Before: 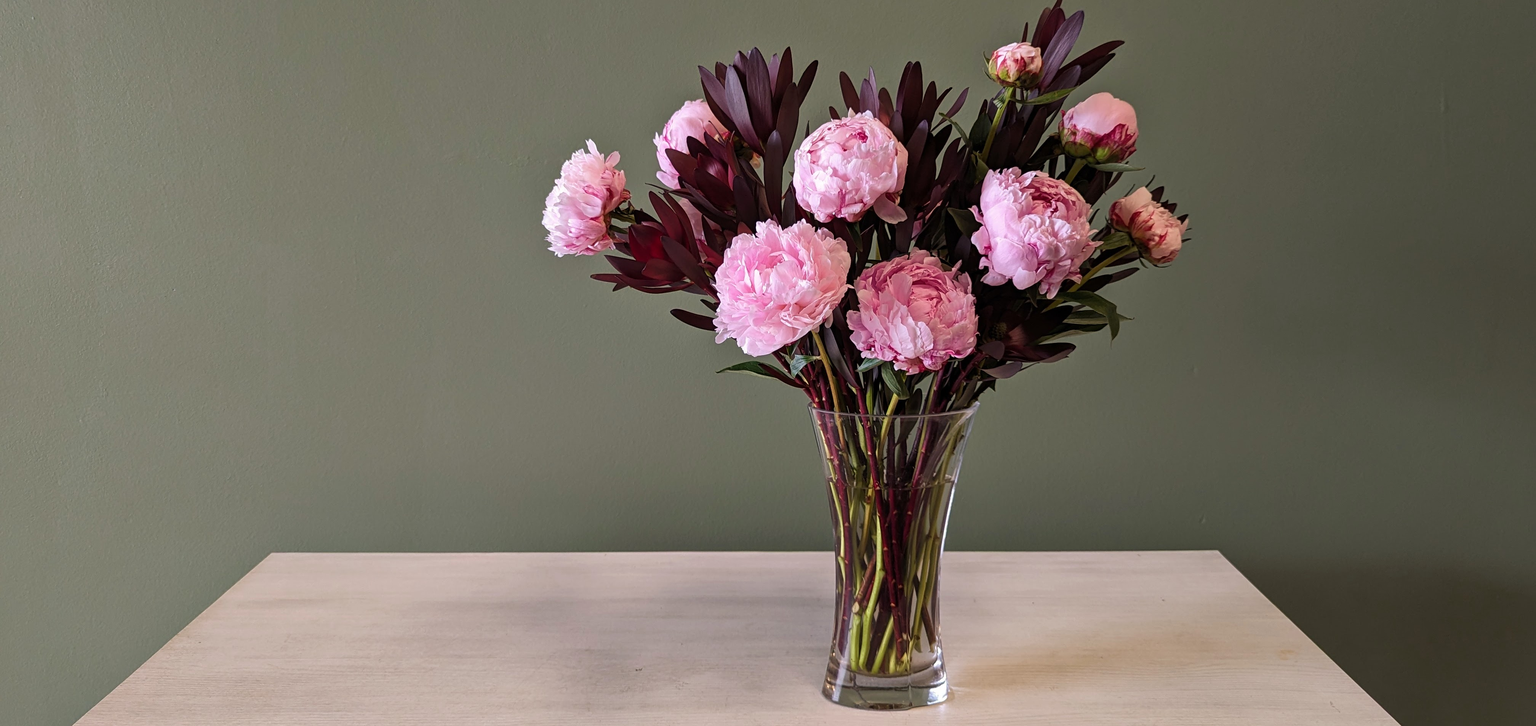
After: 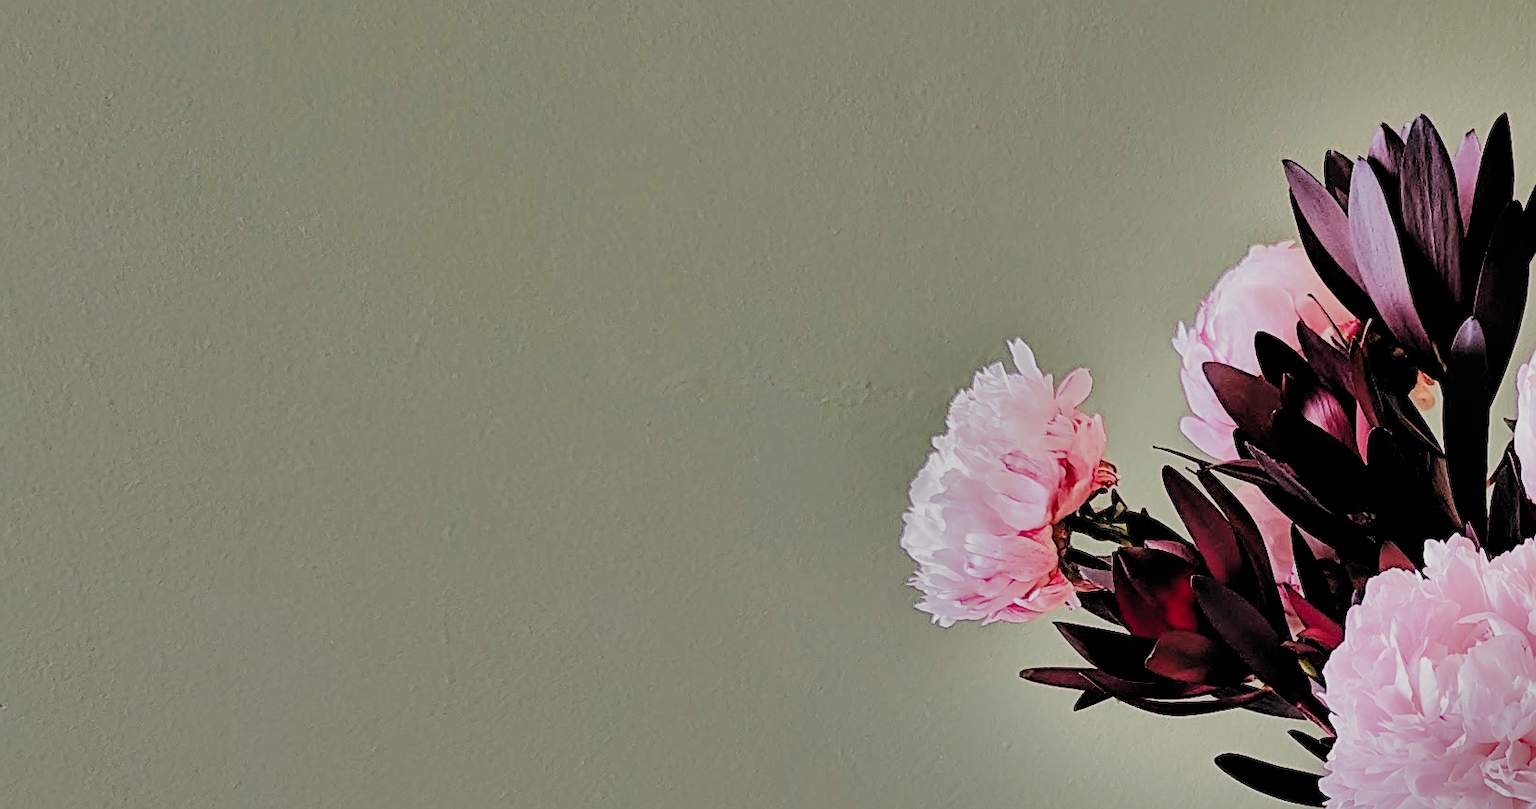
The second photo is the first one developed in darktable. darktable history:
crop and rotate: left 11.275%, top 0.063%, right 47.767%, bottom 54.217%
filmic rgb: black relative exposure -3.36 EV, white relative exposure 3.45 EV, hardness 2.36, contrast 1.103, add noise in highlights 0.001, preserve chrominance max RGB, color science v3 (2019), use custom middle-gray values true, contrast in highlights soft
color zones: curves: ch1 [(0, 0.525) (0.143, 0.556) (0.286, 0.52) (0.429, 0.5) (0.571, 0.5) (0.714, 0.5) (0.857, 0.503) (1, 0.525)]
tone equalizer: -7 EV 0.156 EV, -6 EV 0.561 EV, -5 EV 1.11 EV, -4 EV 1.3 EV, -3 EV 1.18 EV, -2 EV 0.6 EV, -1 EV 0.152 EV, edges refinement/feathering 500, mask exposure compensation -1.57 EV, preserve details no
sharpen: on, module defaults
contrast brightness saturation: contrast 0.038, saturation 0.067
shadows and highlights: shadows 20.88, highlights -82.94, soften with gaussian
